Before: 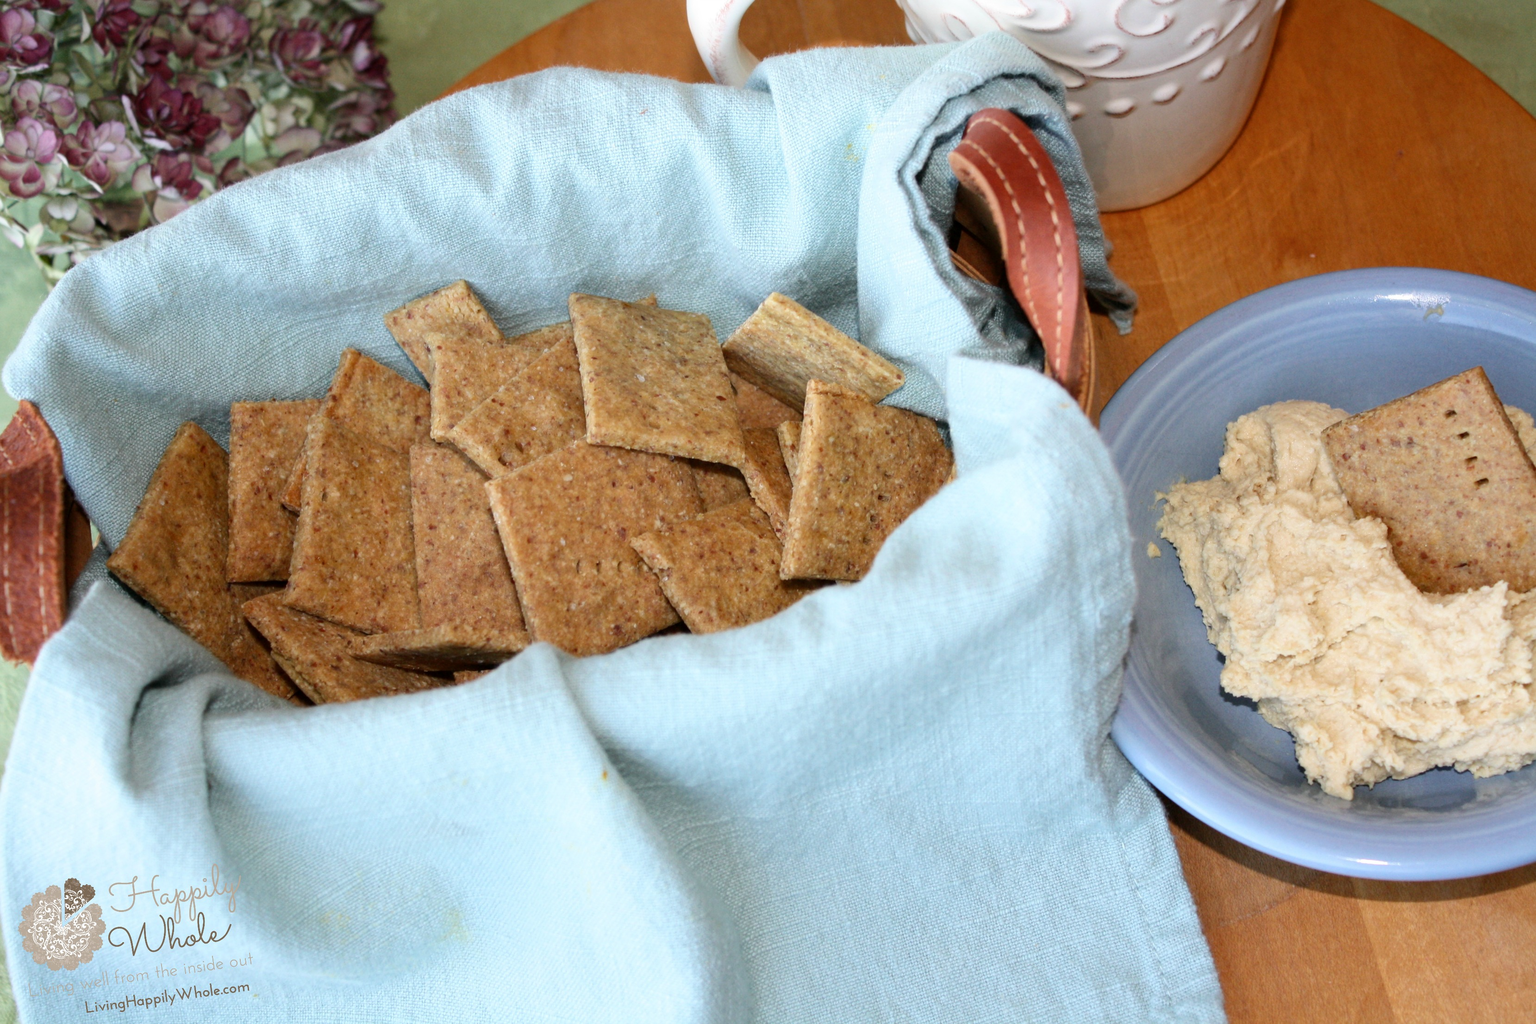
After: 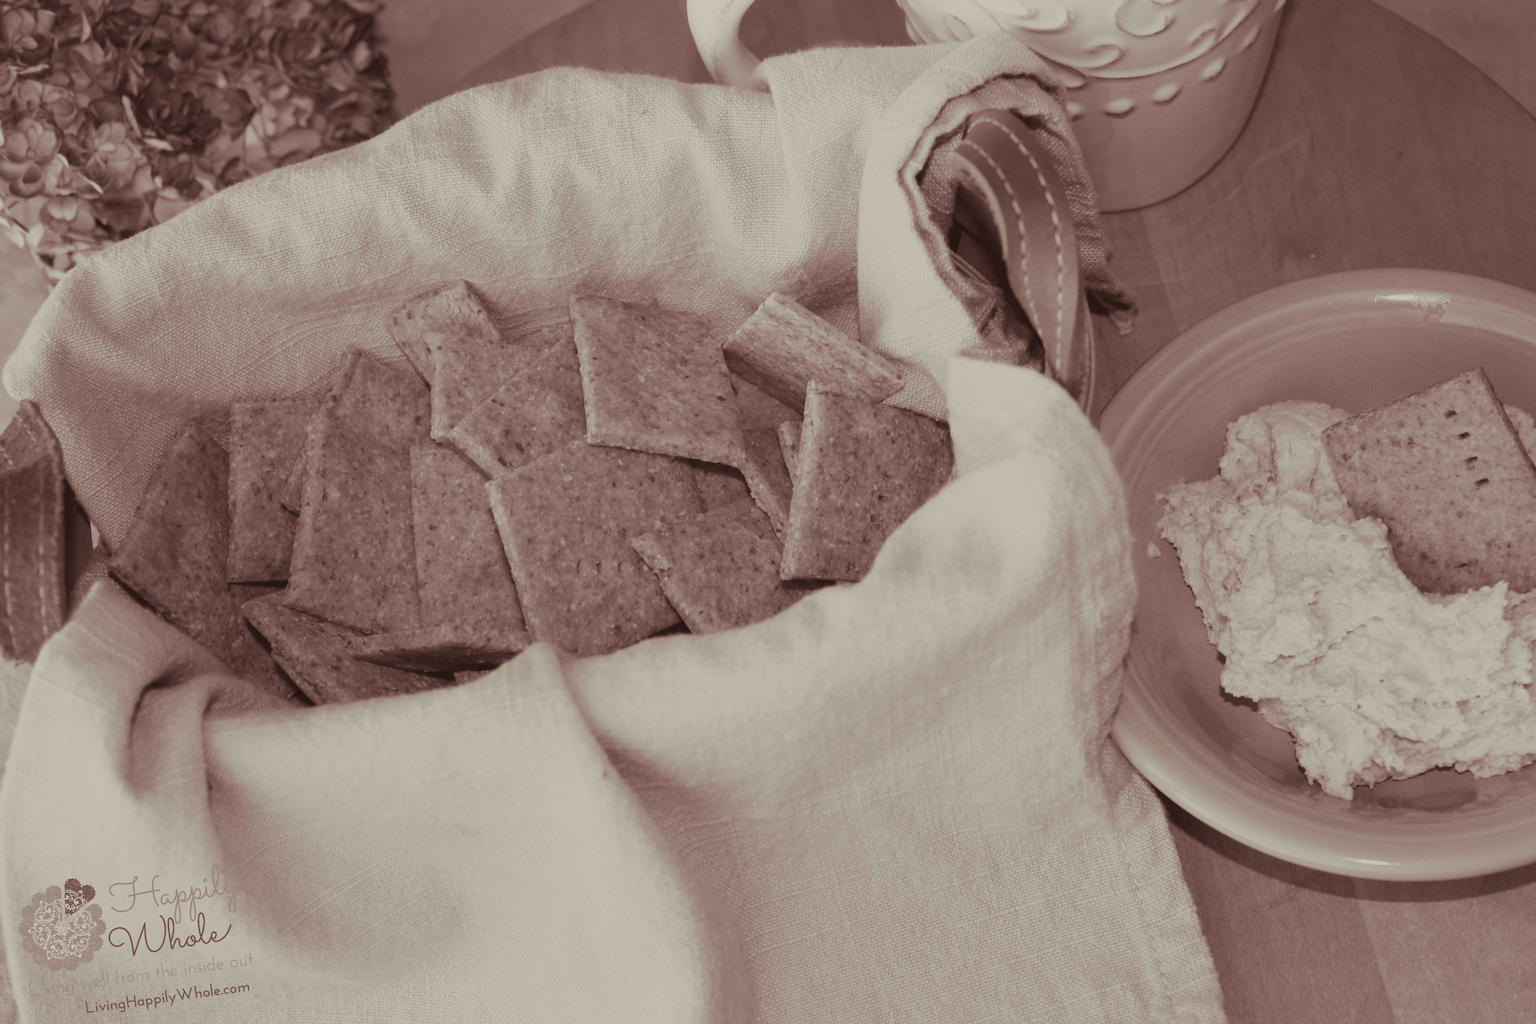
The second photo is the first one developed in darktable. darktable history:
colorize: hue 41.44°, saturation 22%, source mix 60%, lightness 10.61%
split-toning: shadows › saturation 0.41, highlights › saturation 0, compress 33.55%
exposure: black level correction 0, exposure 0.5 EV, compensate exposure bias true, compensate highlight preservation false
